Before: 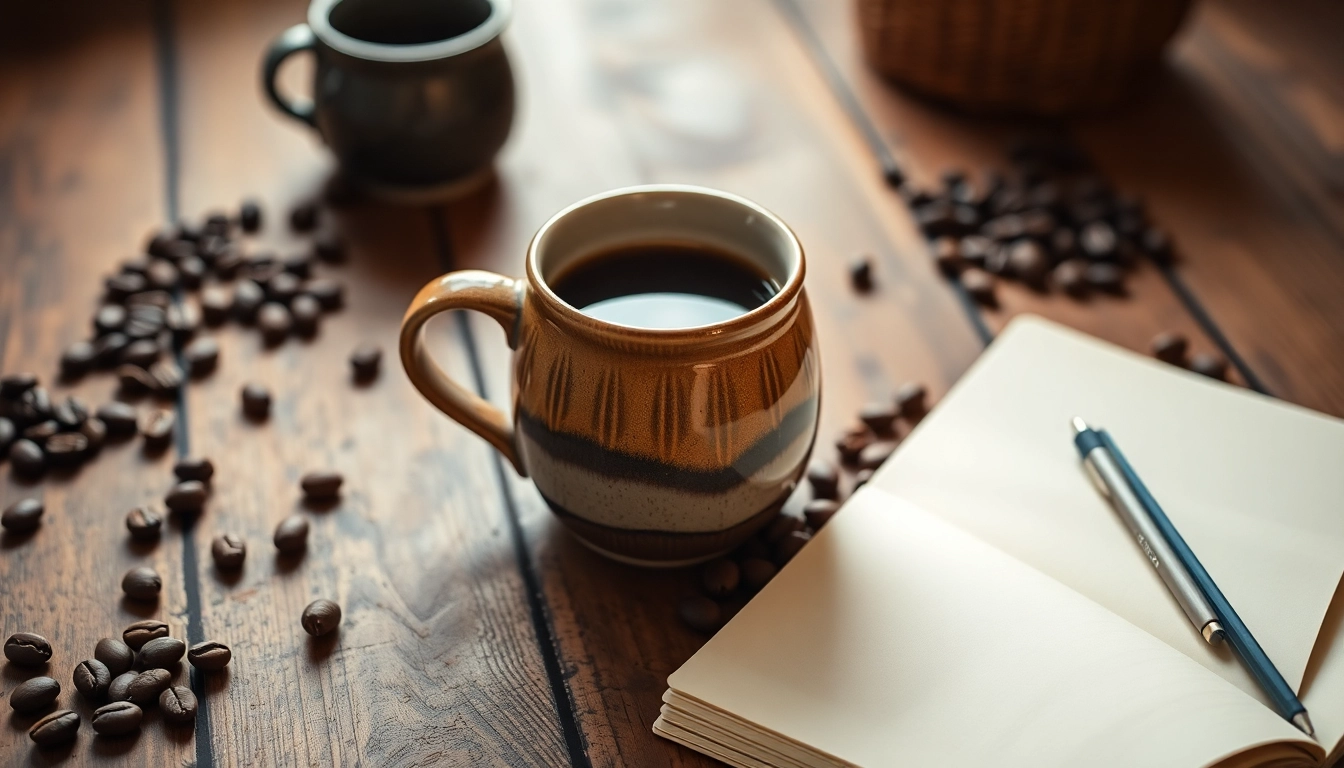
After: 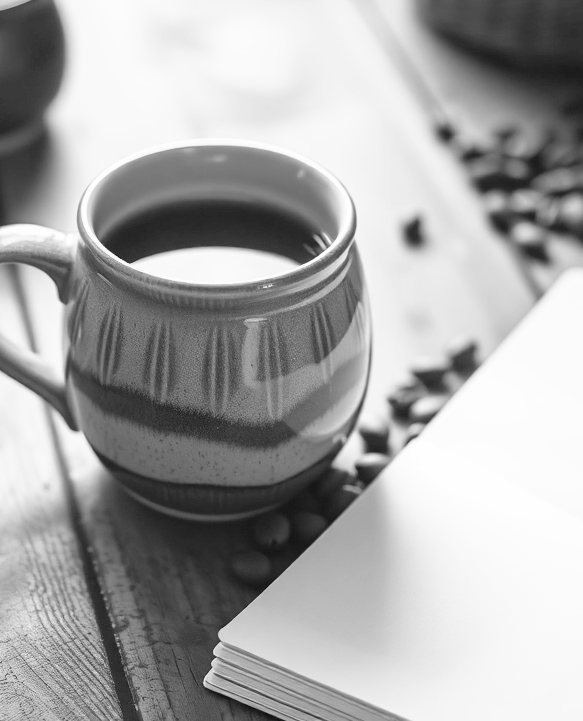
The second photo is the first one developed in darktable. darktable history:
monochrome: on, module defaults
base curve: curves: ch0 [(0, 0) (0.579, 0.807) (1, 1)], preserve colors none
contrast brightness saturation: brightness 0.28
crop: left 33.452%, top 6.025%, right 23.155%
white balance: red 0.926, green 1.003, blue 1.133
